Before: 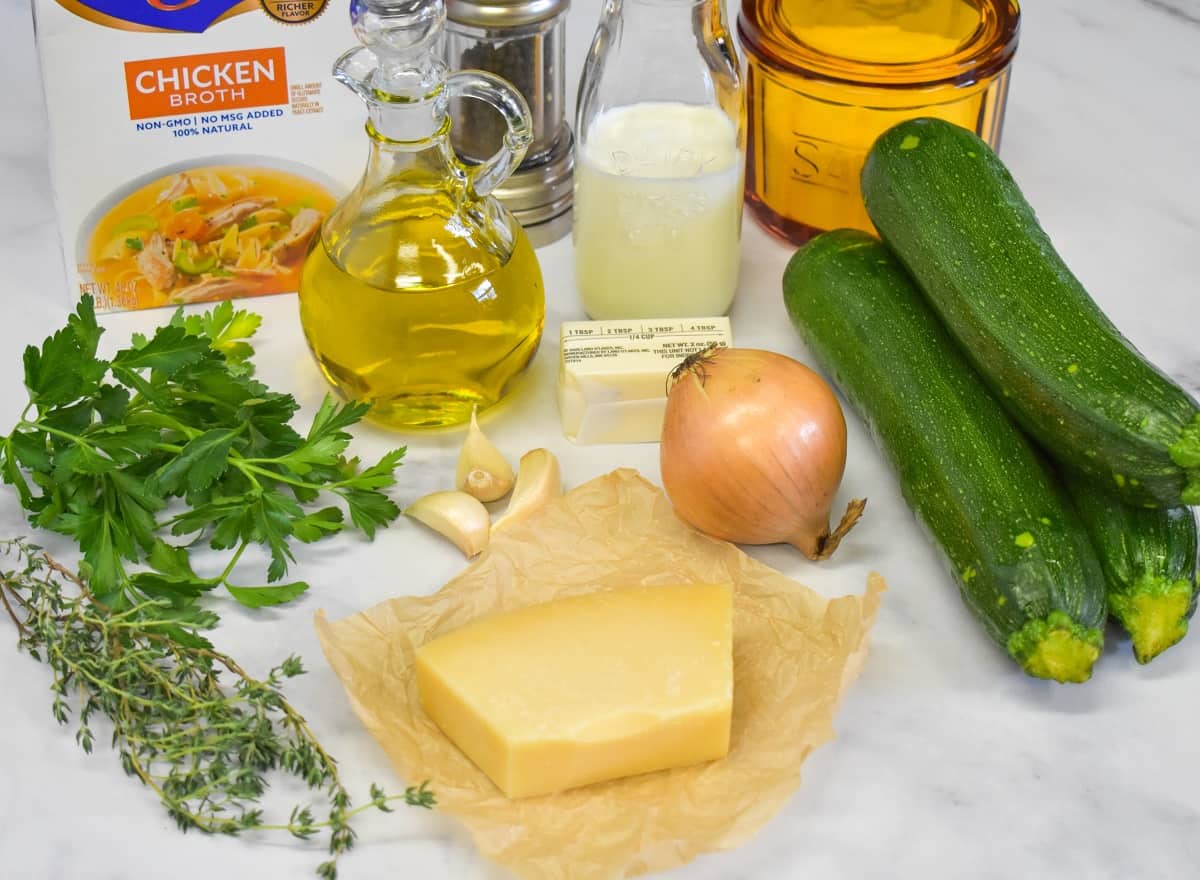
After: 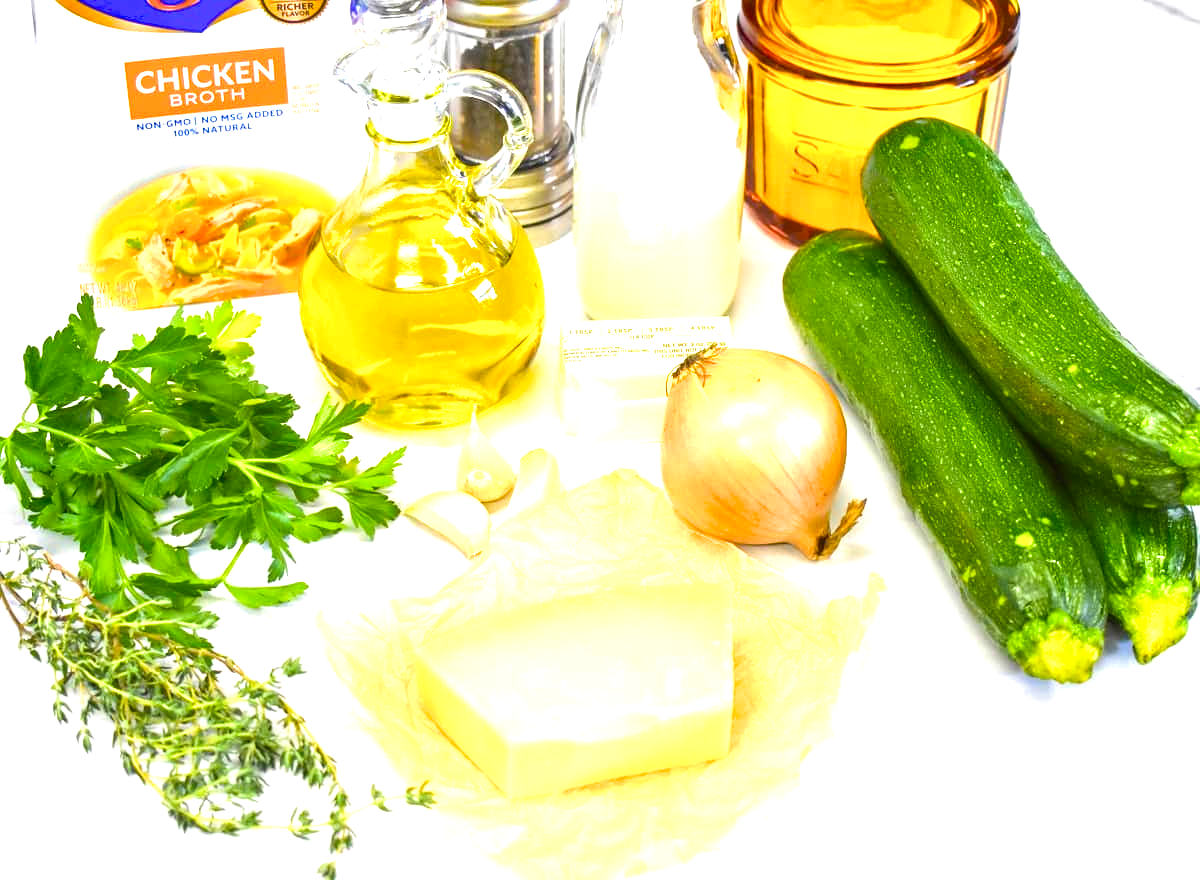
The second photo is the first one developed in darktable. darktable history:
velvia: strength 32.06%, mid-tones bias 0.205
tone equalizer: -8 EV -0.405 EV, -7 EV -0.385 EV, -6 EV -0.369 EV, -5 EV -0.218 EV, -3 EV 0.234 EV, -2 EV 0.349 EV, -1 EV 0.388 EV, +0 EV 0.441 EV, edges refinement/feathering 500, mask exposure compensation -1.57 EV, preserve details no
exposure: exposure 1 EV, compensate highlight preservation false
